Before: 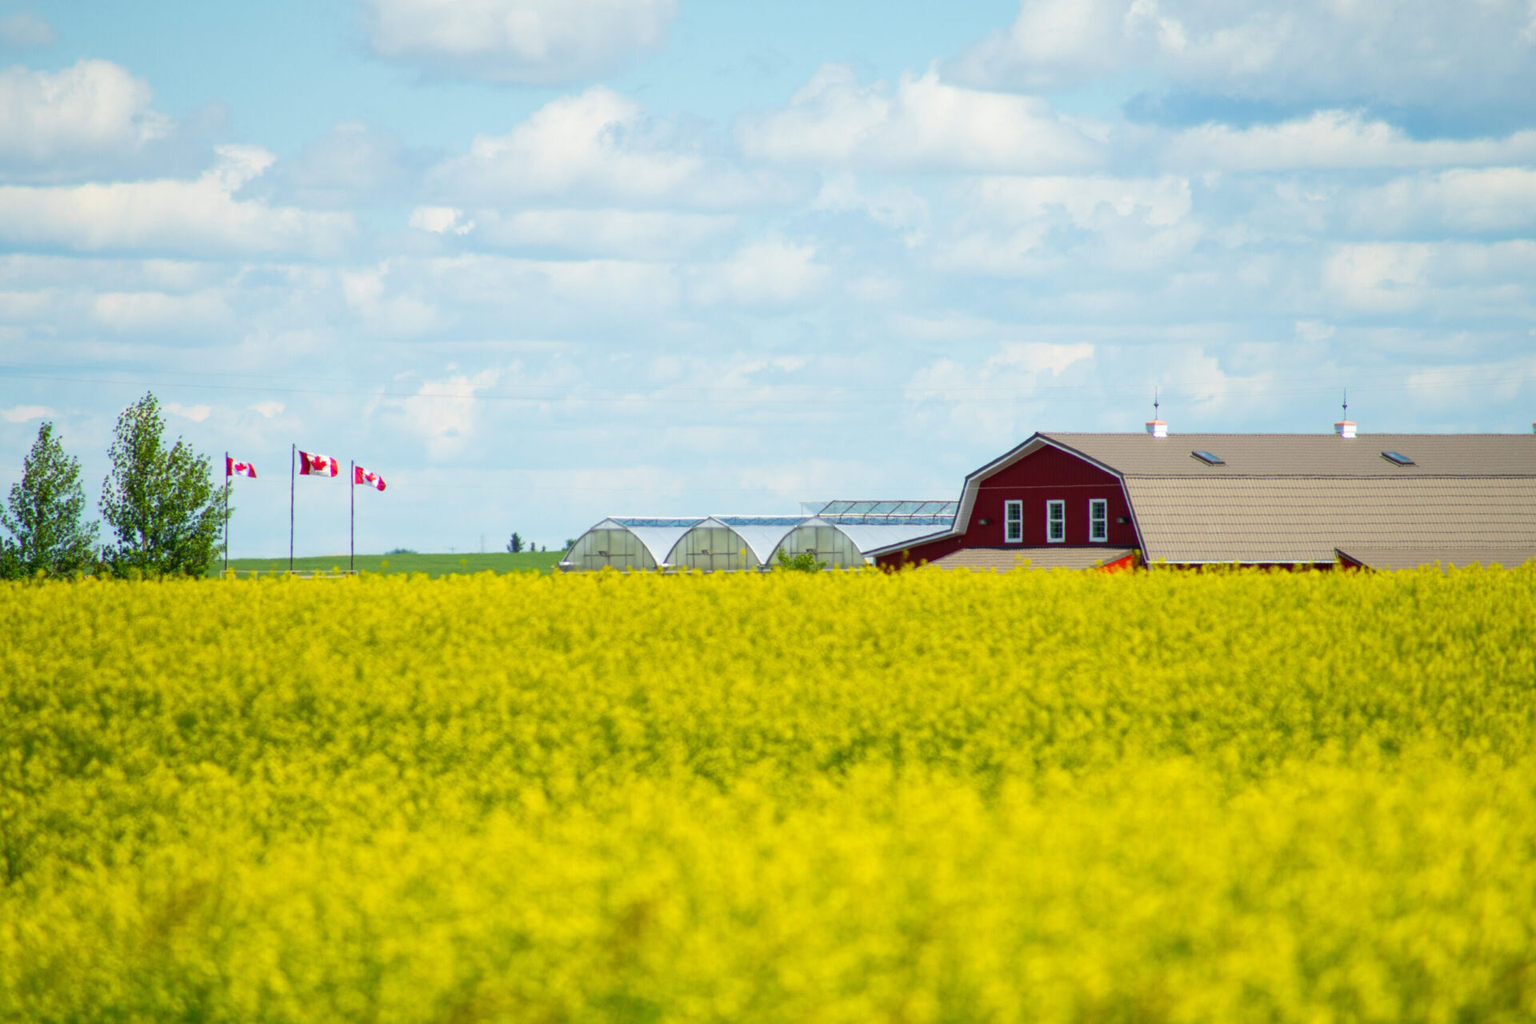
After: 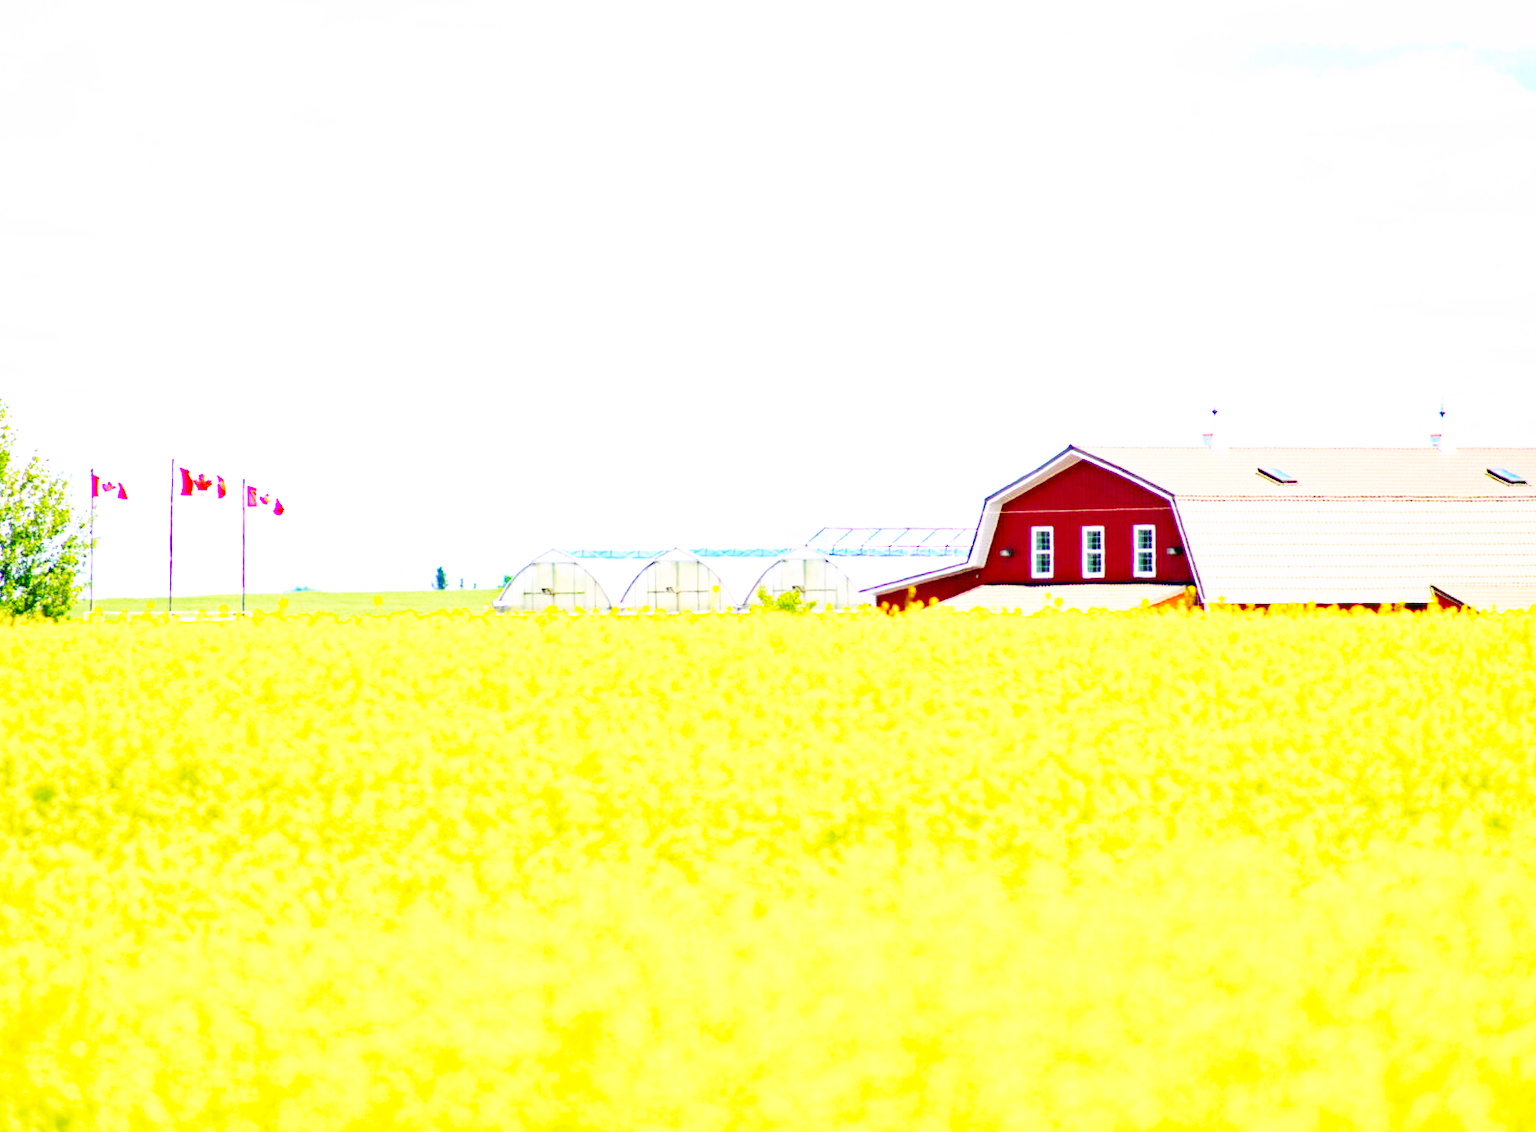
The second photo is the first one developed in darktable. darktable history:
exposure: black level correction 0, exposure 1.388 EV, compensate exposure bias true, compensate highlight preservation false
haze removal: strength 0.5, distance 0.43, compatibility mode true, adaptive false
crop: left 9.807%, top 6.259%, right 7.334%, bottom 2.177%
color correction: highlights a* 3.12, highlights b* -1.55, shadows a* -0.101, shadows b* 2.52, saturation 0.98
base curve: curves: ch0 [(0, 0.003) (0.001, 0.002) (0.006, 0.004) (0.02, 0.022) (0.048, 0.086) (0.094, 0.234) (0.162, 0.431) (0.258, 0.629) (0.385, 0.8) (0.548, 0.918) (0.751, 0.988) (1, 1)], preserve colors none
